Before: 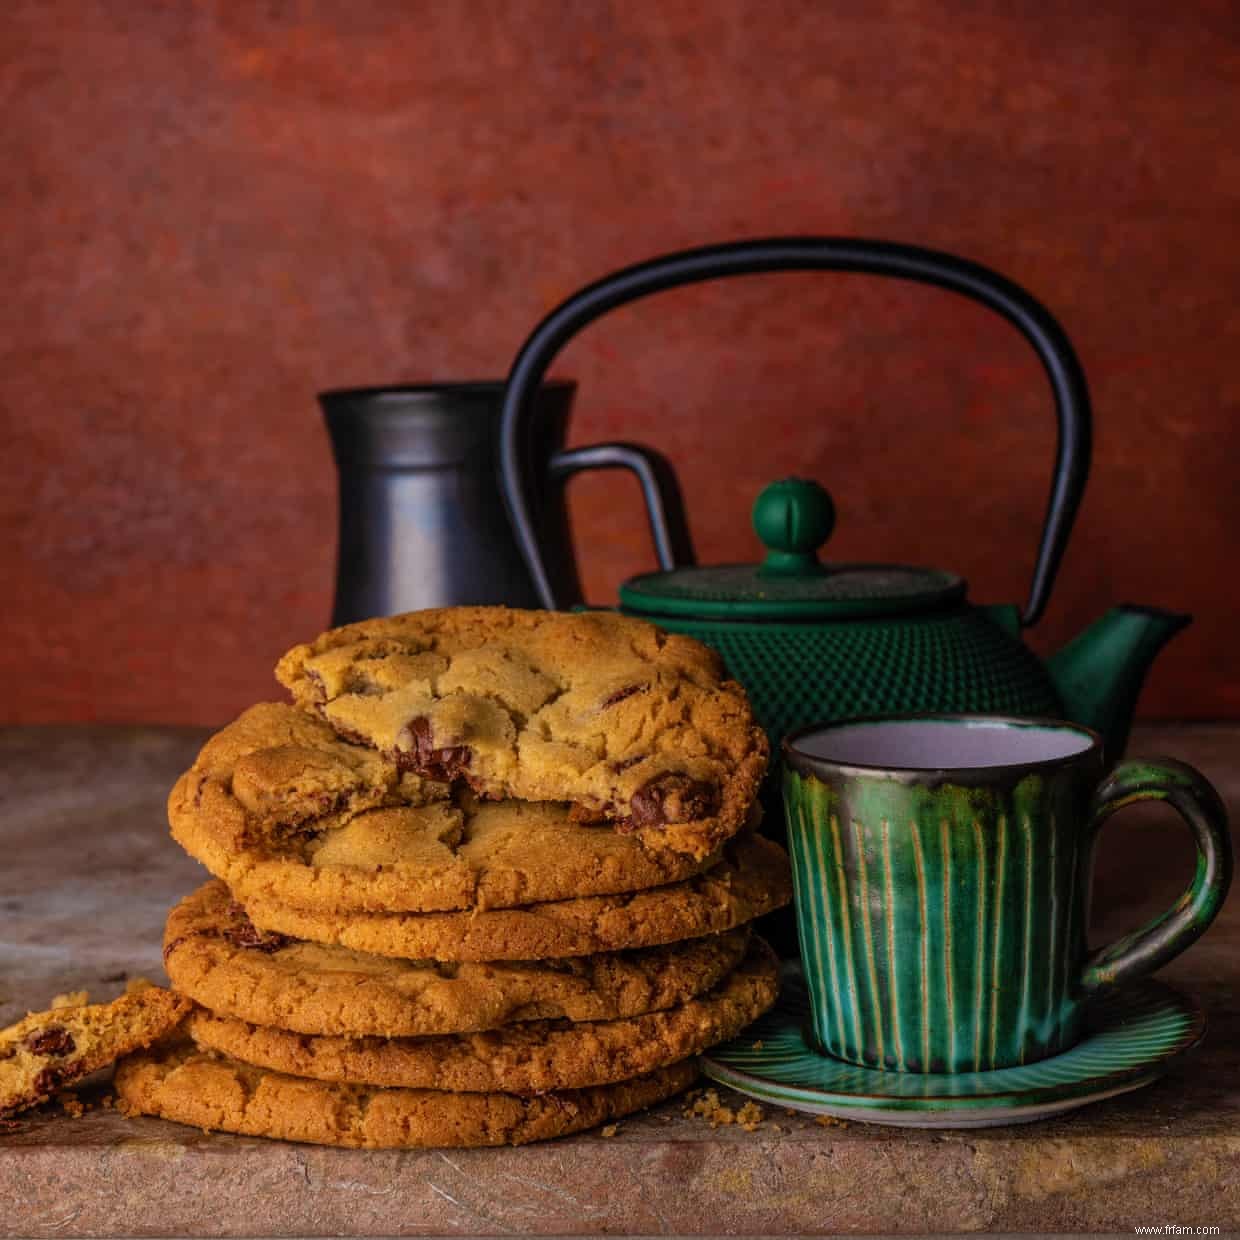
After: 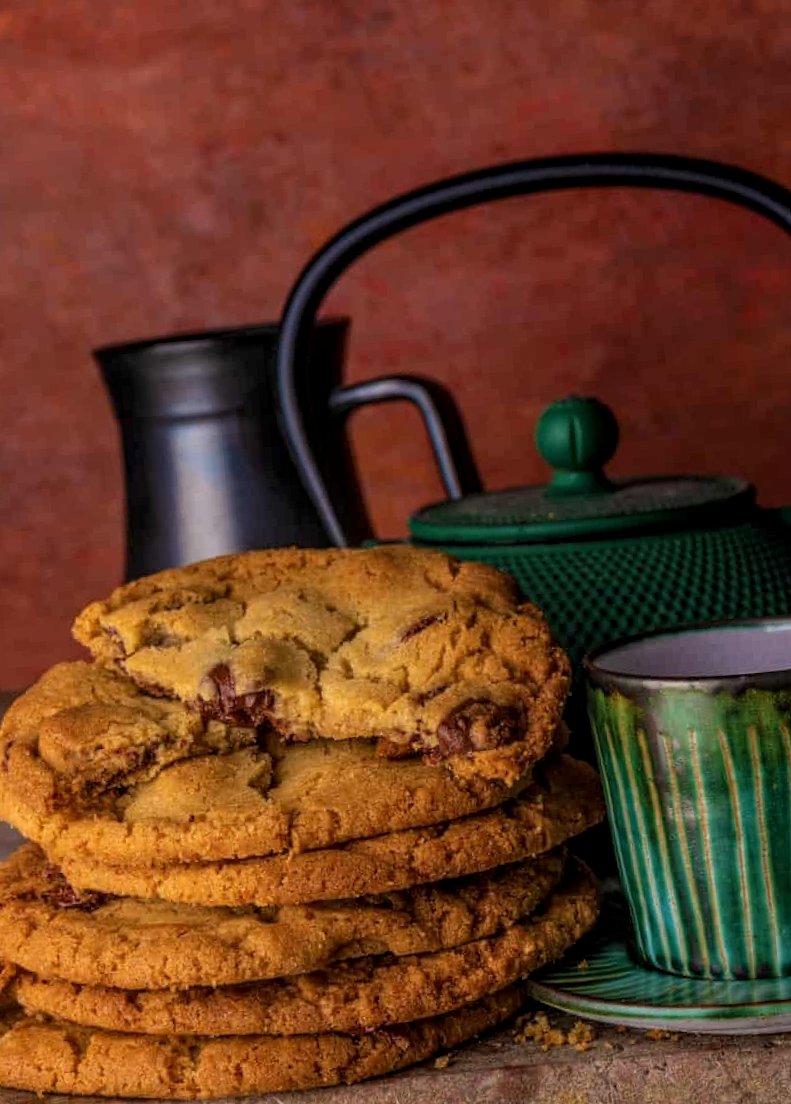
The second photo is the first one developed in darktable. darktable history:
rotate and perspective: rotation -4.57°, crop left 0.054, crop right 0.944, crop top 0.087, crop bottom 0.914
crop: left 15.419%, right 17.914%
white balance: emerald 1
local contrast: highlights 100%, shadows 100%, detail 131%, midtone range 0.2
